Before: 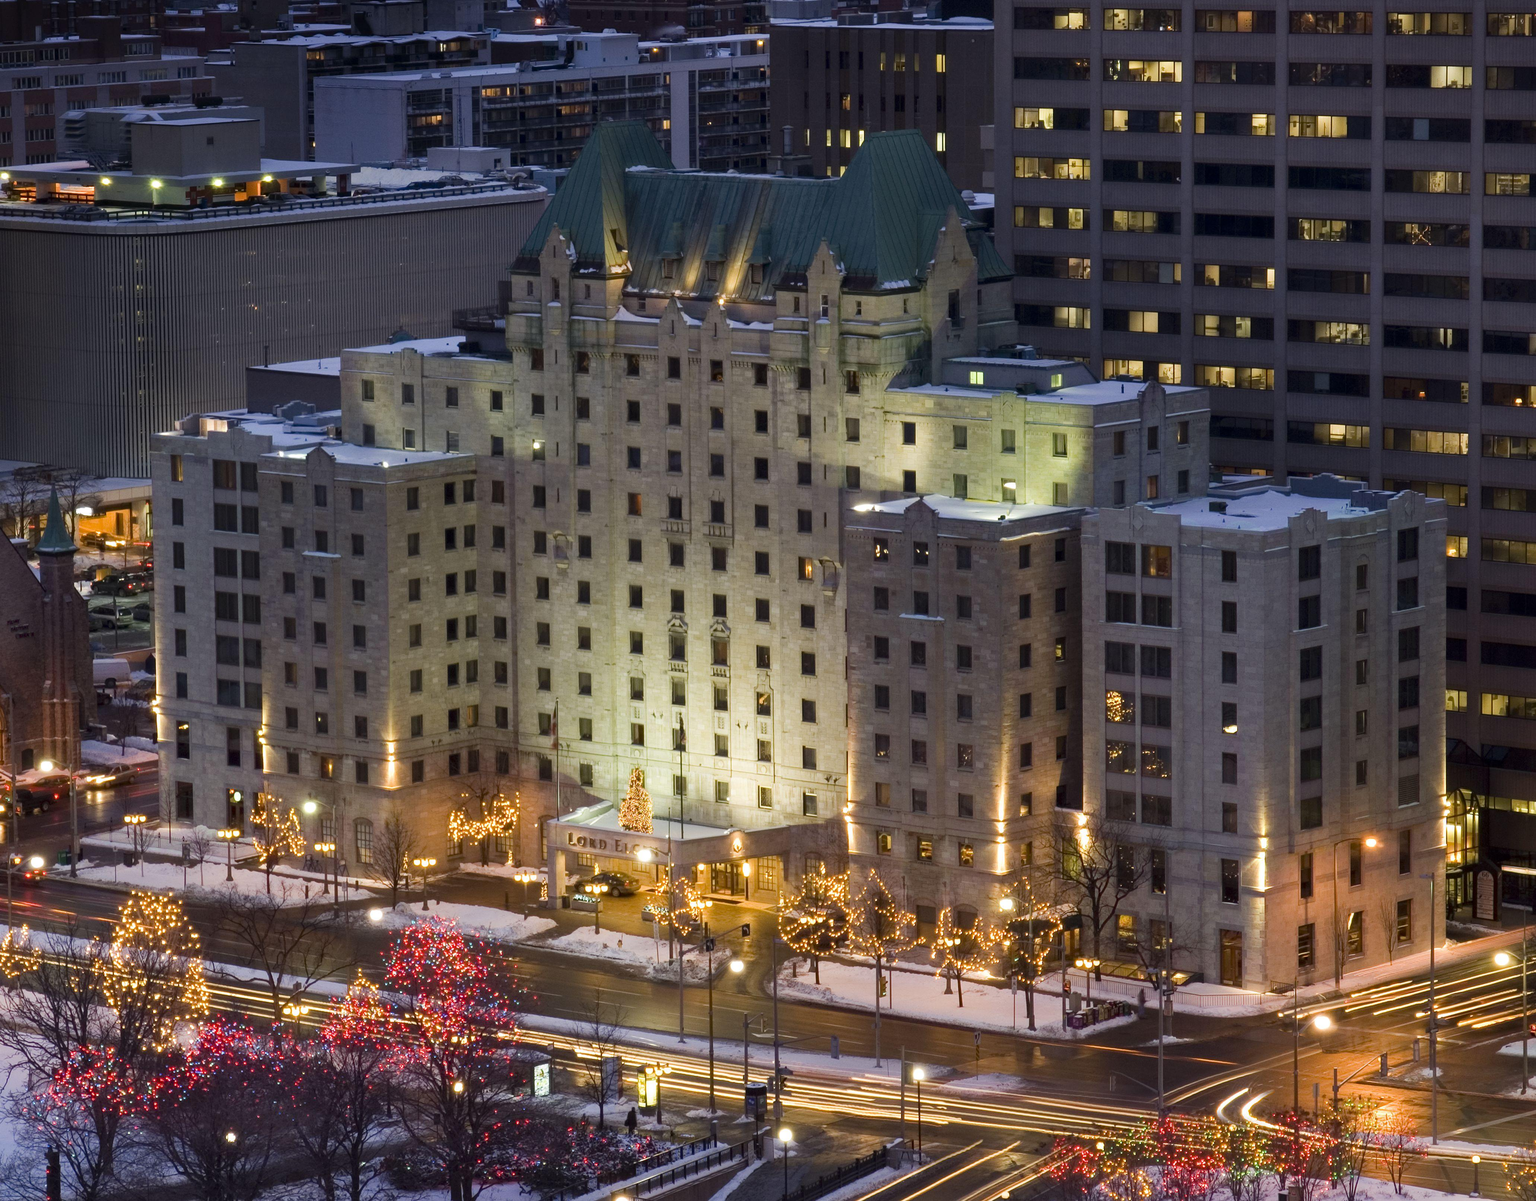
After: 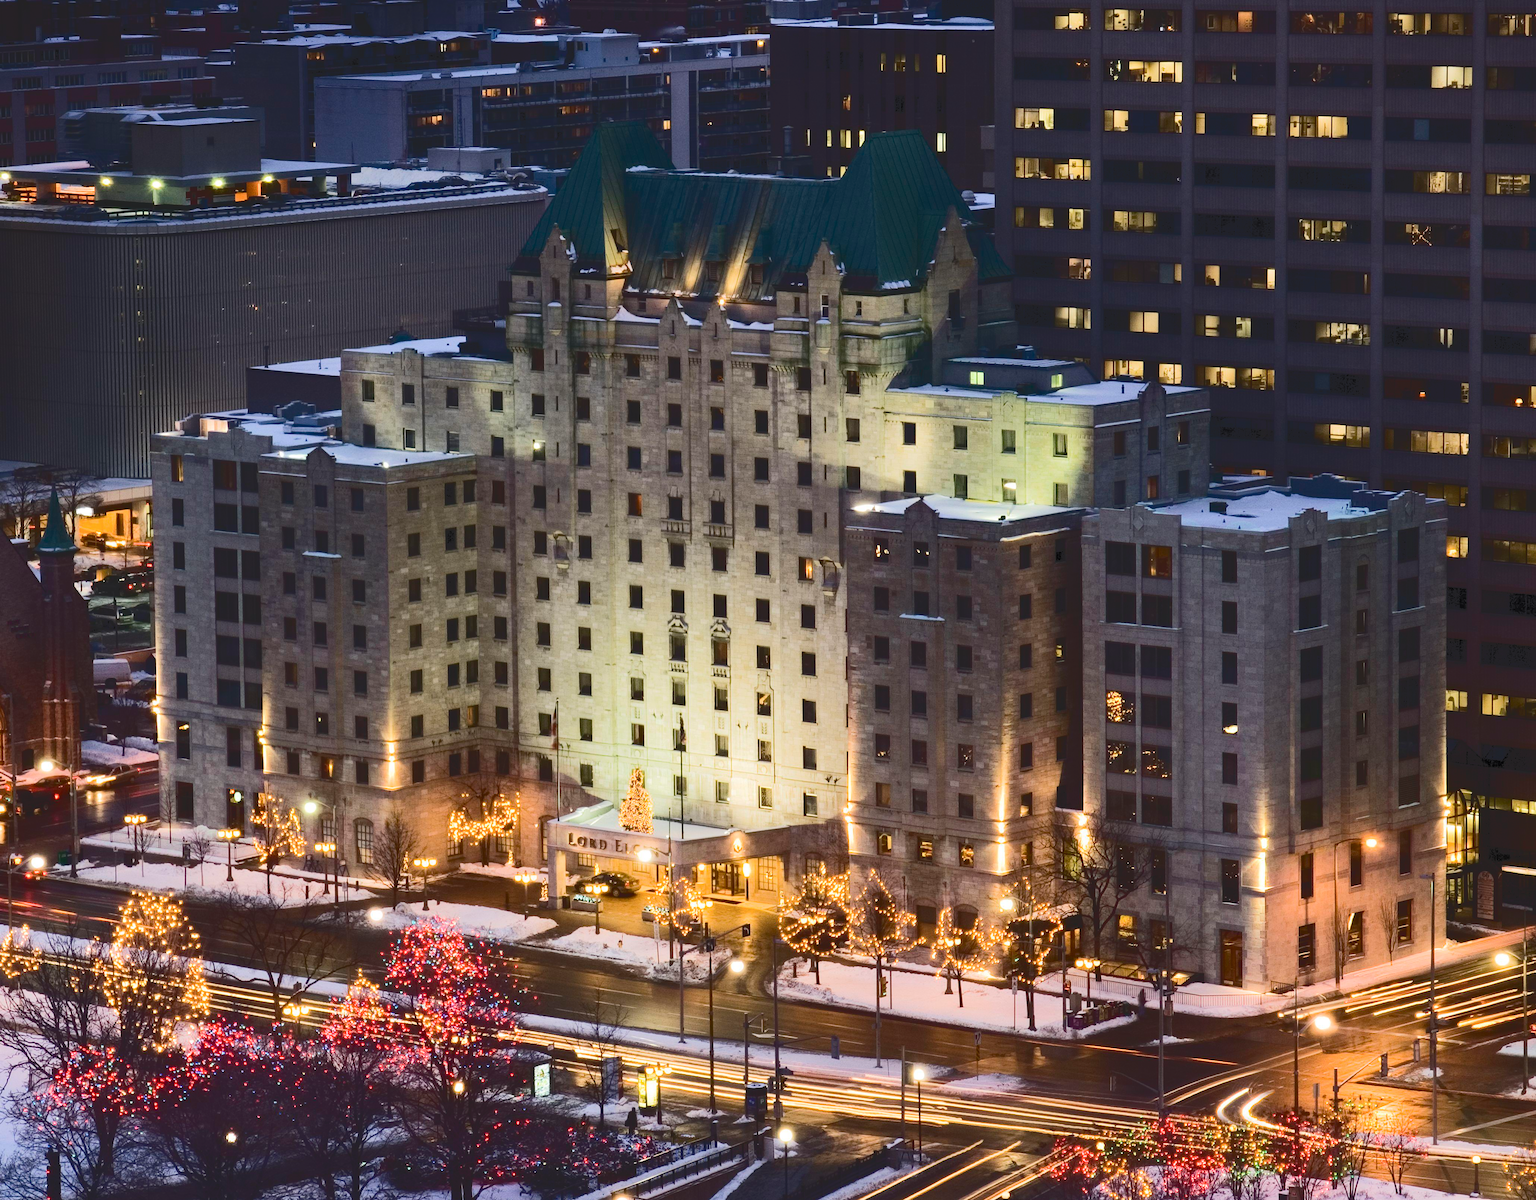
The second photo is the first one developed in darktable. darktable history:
tone curve: curves: ch0 [(0, 0) (0.003, 0.13) (0.011, 0.13) (0.025, 0.134) (0.044, 0.136) (0.069, 0.139) (0.1, 0.144) (0.136, 0.151) (0.177, 0.171) (0.224, 0.2) (0.277, 0.247) (0.335, 0.318) (0.399, 0.412) (0.468, 0.536) (0.543, 0.659) (0.623, 0.746) (0.709, 0.812) (0.801, 0.871) (0.898, 0.915) (1, 1)], color space Lab, independent channels, preserve colors none
